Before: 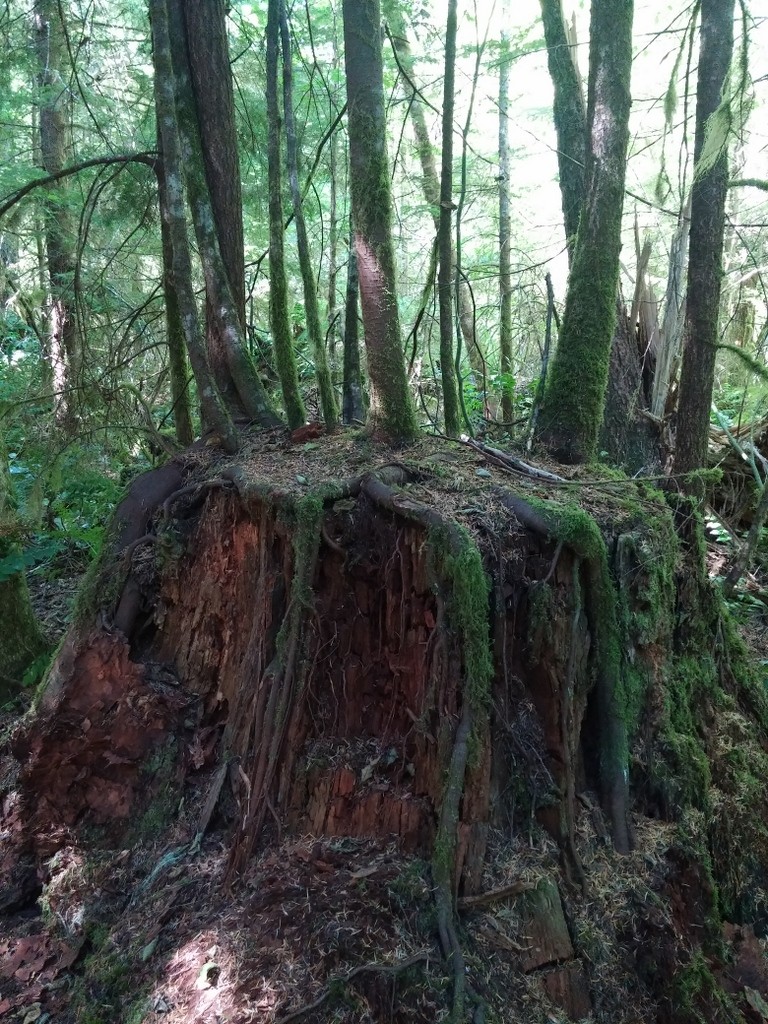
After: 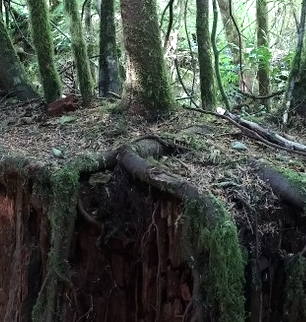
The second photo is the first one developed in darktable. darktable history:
tone equalizer: -8 EV -0.744 EV, -7 EV -0.73 EV, -6 EV -0.603 EV, -5 EV -0.404 EV, -3 EV 0.378 EV, -2 EV 0.6 EV, -1 EV 0.691 EV, +0 EV 0.779 EV
crop: left 31.881%, top 32.018%, right 27.683%, bottom 35.765%
contrast brightness saturation: contrast 0.059, brightness -0.014, saturation -0.213
